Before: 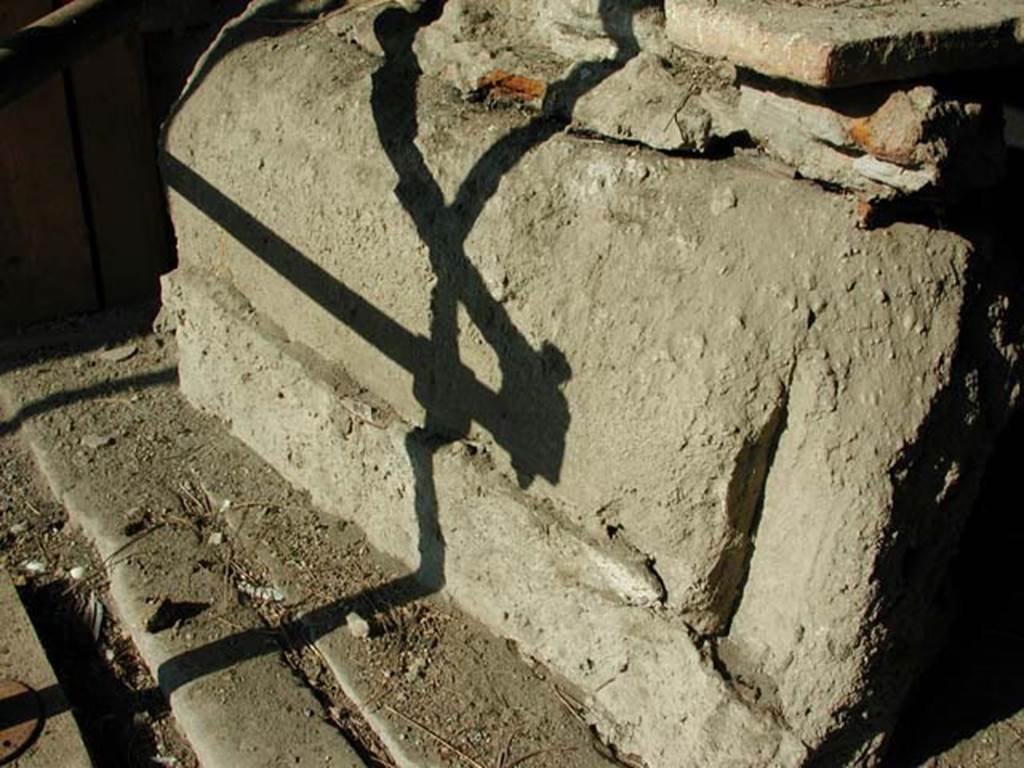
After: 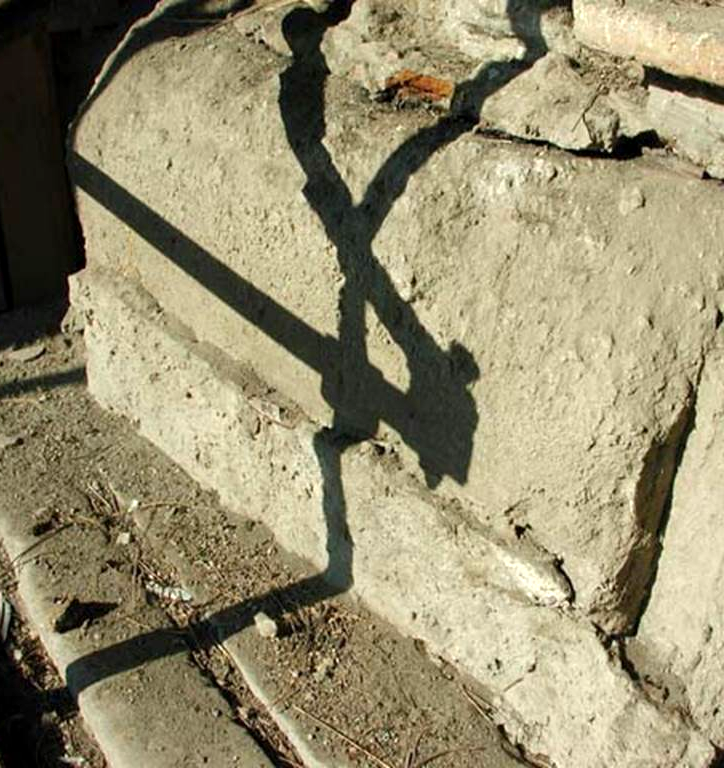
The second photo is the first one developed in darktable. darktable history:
exposure: black level correction 0.001, exposure 0.5 EV, compensate exposure bias true, compensate highlight preservation false
crop and rotate: left 9.061%, right 20.142%
